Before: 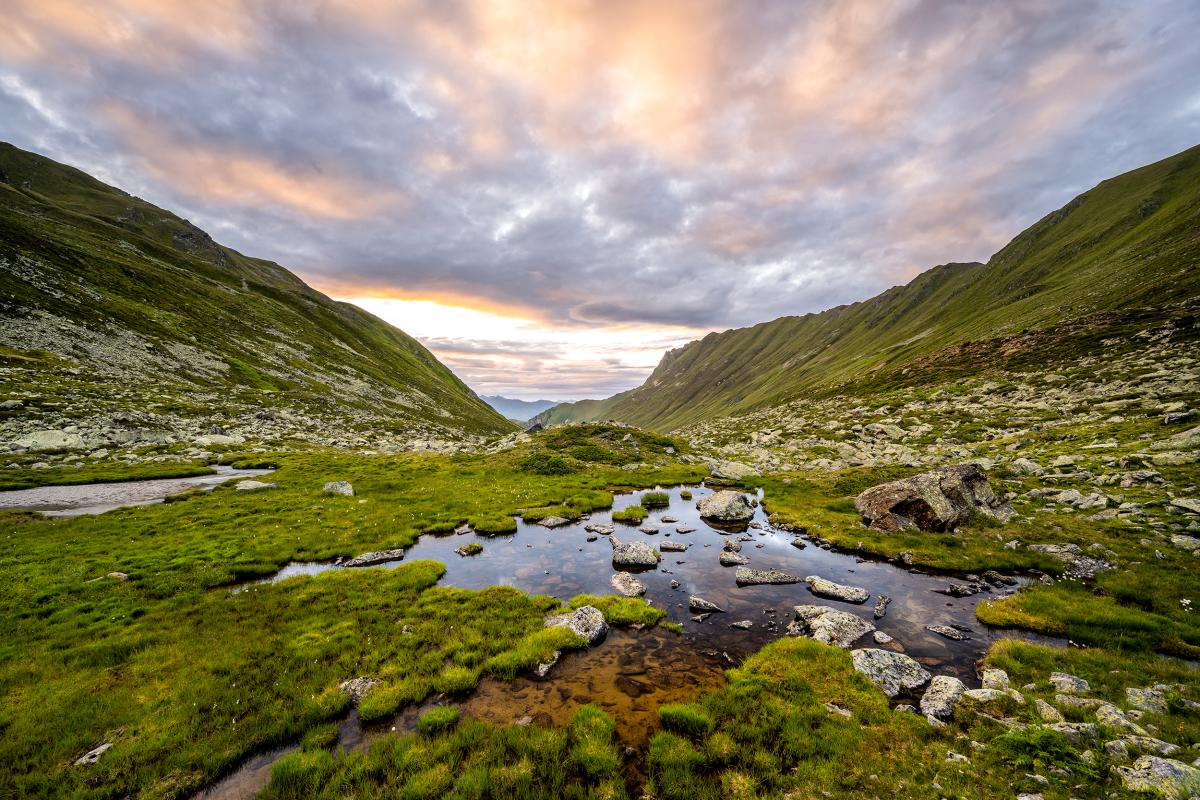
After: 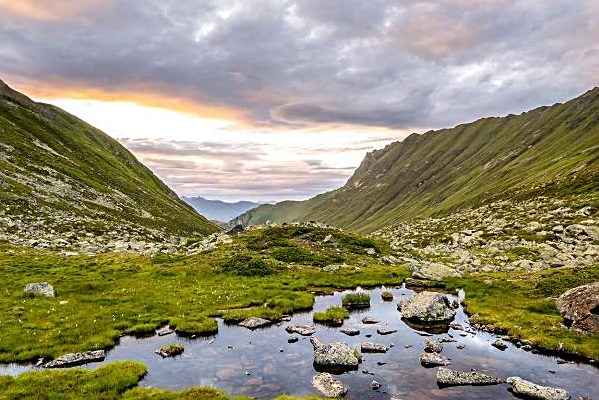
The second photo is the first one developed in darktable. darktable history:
sharpen: on, module defaults
crop: left 25%, top 25%, right 25%, bottom 25%
